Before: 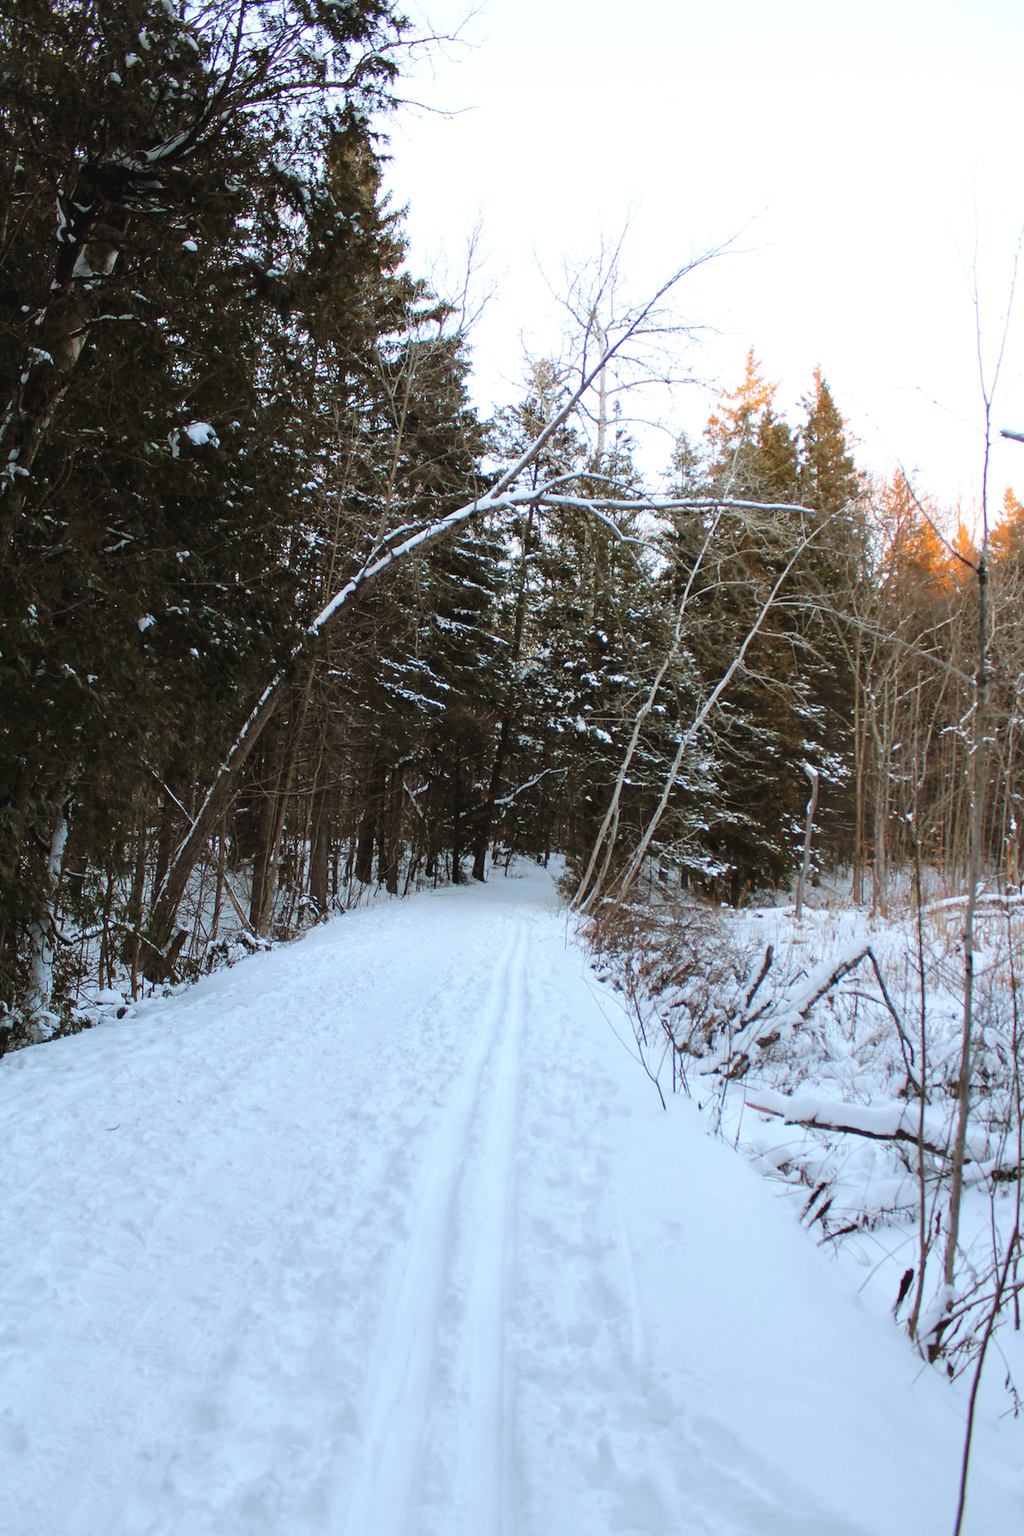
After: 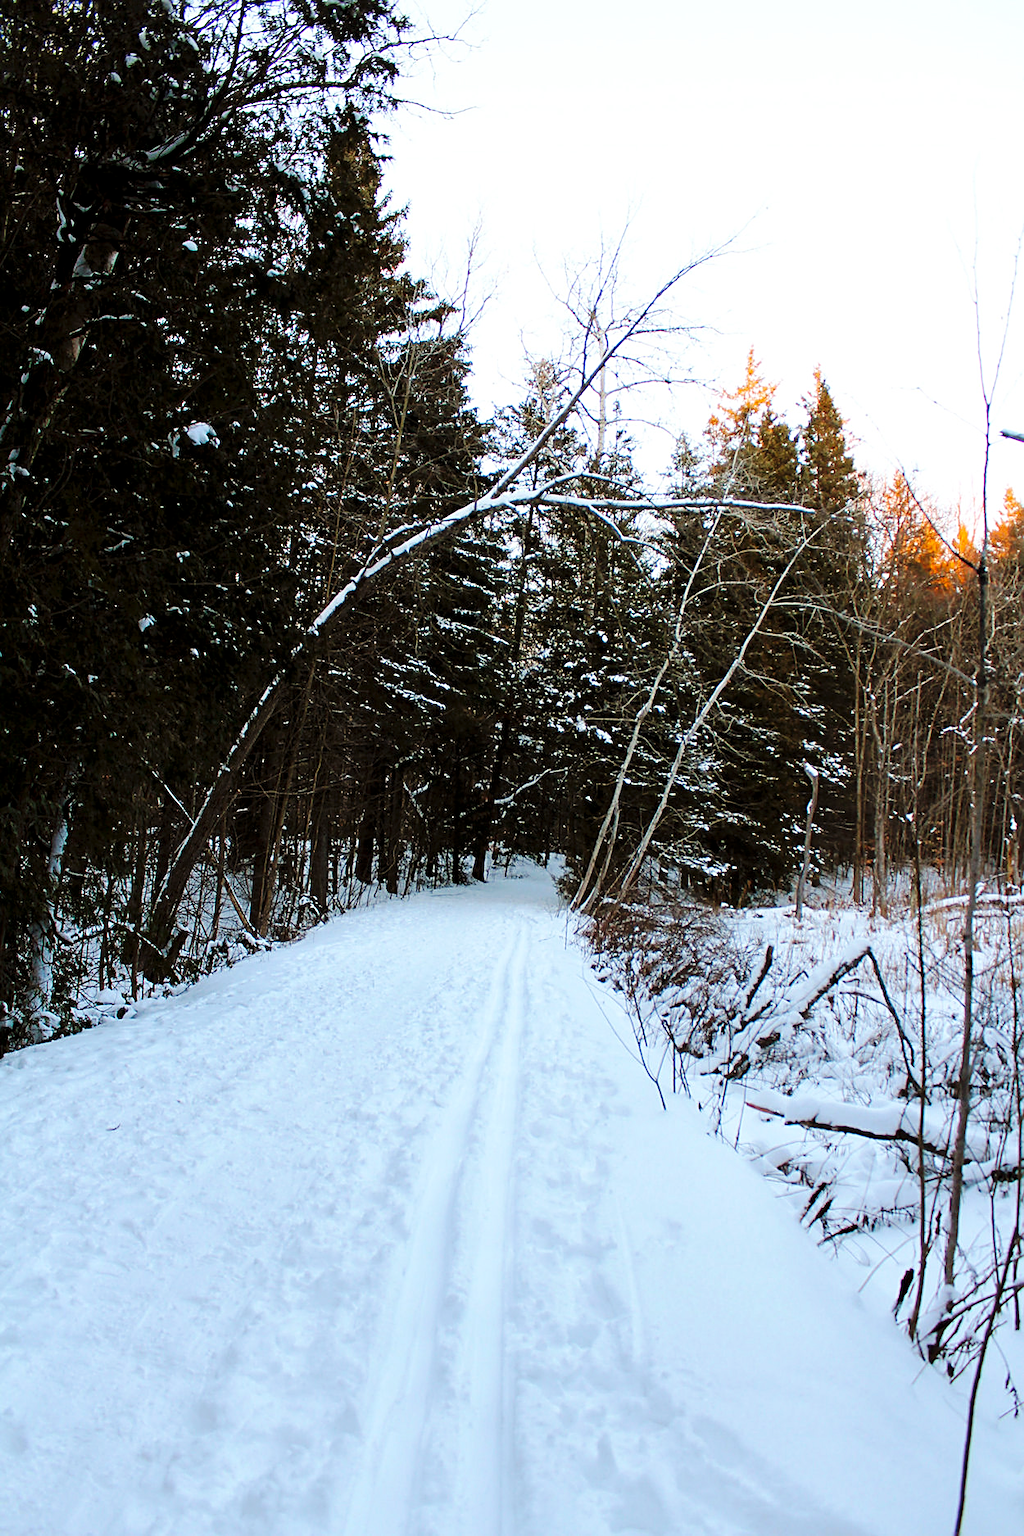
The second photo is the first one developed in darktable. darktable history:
tone curve: curves: ch0 [(0, 0) (0.003, 0) (0.011, 0) (0.025, 0) (0.044, 0.006) (0.069, 0.024) (0.1, 0.038) (0.136, 0.052) (0.177, 0.08) (0.224, 0.112) (0.277, 0.145) (0.335, 0.206) (0.399, 0.284) (0.468, 0.372) (0.543, 0.477) (0.623, 0.593) (0.709, 0.717) (0.801, 0.815) (0.898, 0.92) (1, 1)], preserve colors none
sharpen: amount 0.575
